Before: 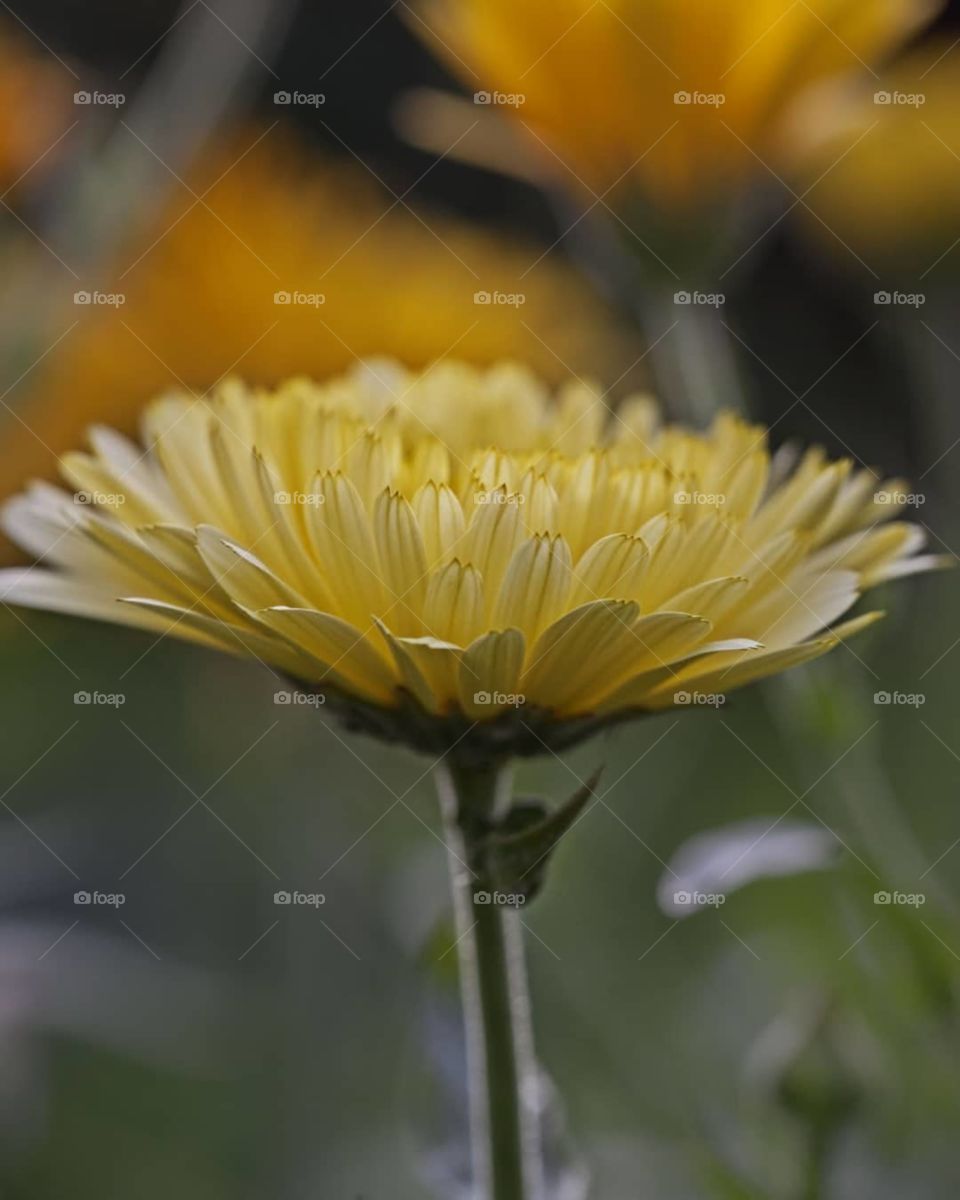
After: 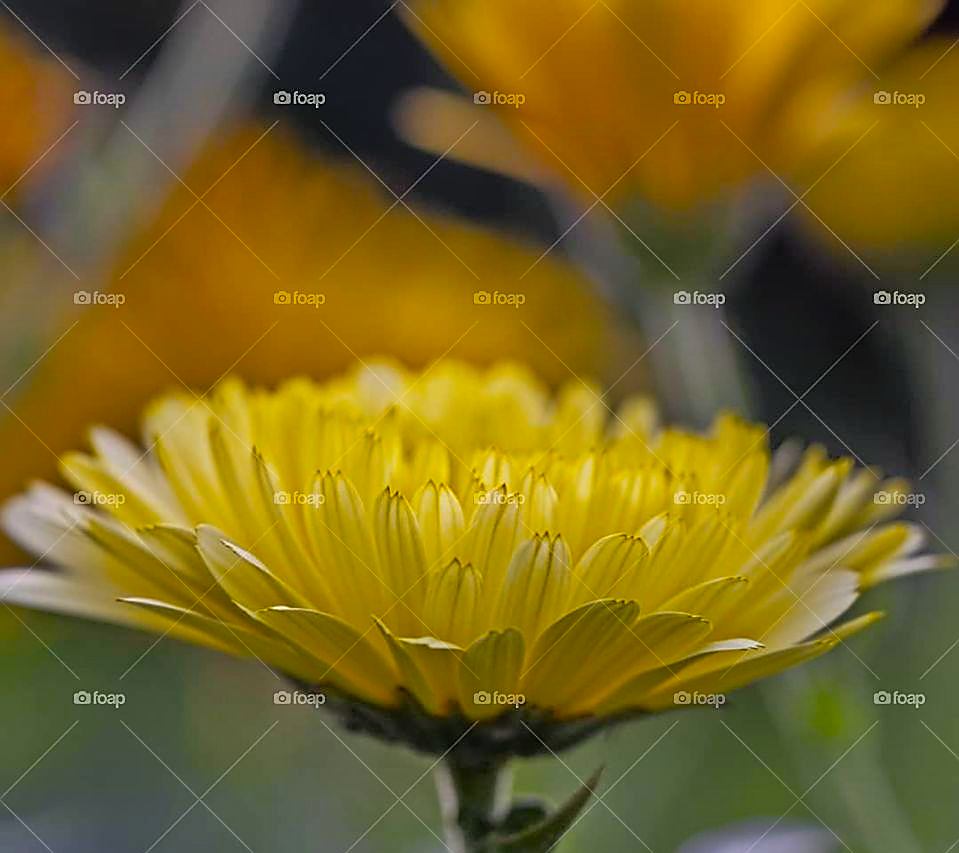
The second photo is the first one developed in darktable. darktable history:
color balance rgb: shadows lift › luminance -21.356%, shadows lift › chroma 6.539%, shadows lift › hue 269.16°, power › hue 74.9°, linear chroma grading › shadows -9.352%, linear chroma grading › global chroma 20.452%, perceptual saturation grading › global saturation 19.825%, global vibrance 20%
sharpen: radius 1.392, amount 1.252, threshold 0.783
crop: right 0.001%, bottom 28.915%
tone equalizer: -8 EV -0.515 EV, -7 EV -0.306 EV, -6 EV -0.108 EV, -5 EV 0.427 EV, -4 EV 0.974 EV, -3 EV 0.806 EV, -2 EV -0.006 EV, -1 EV 0.129 EV, +0 EV -0.031 EV
